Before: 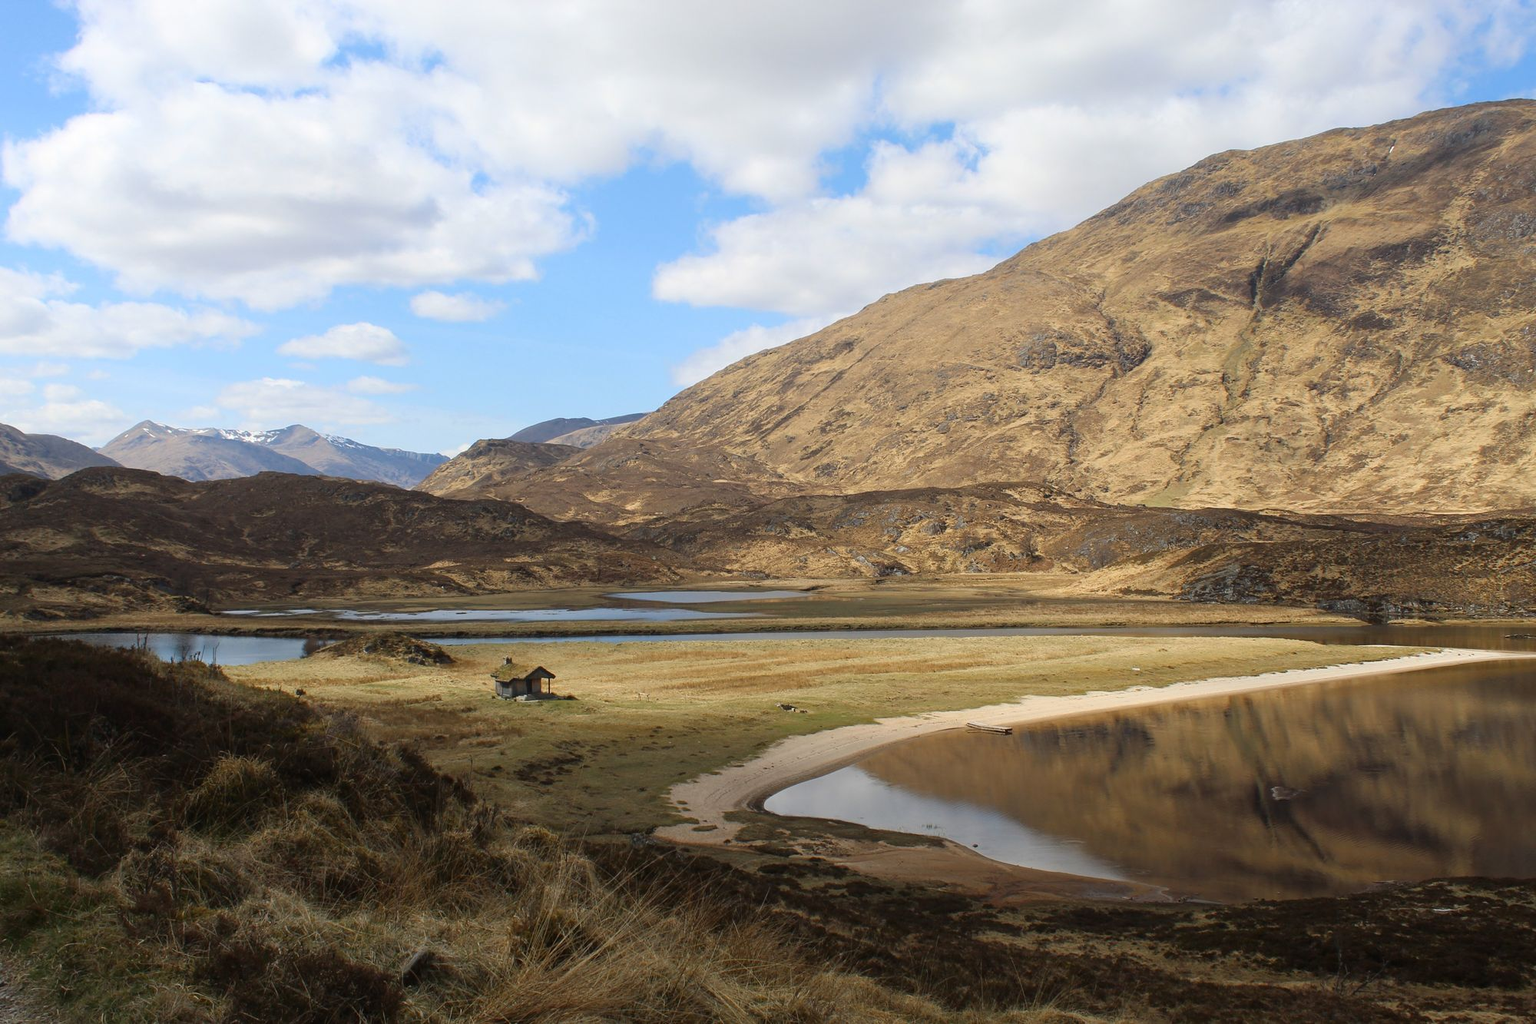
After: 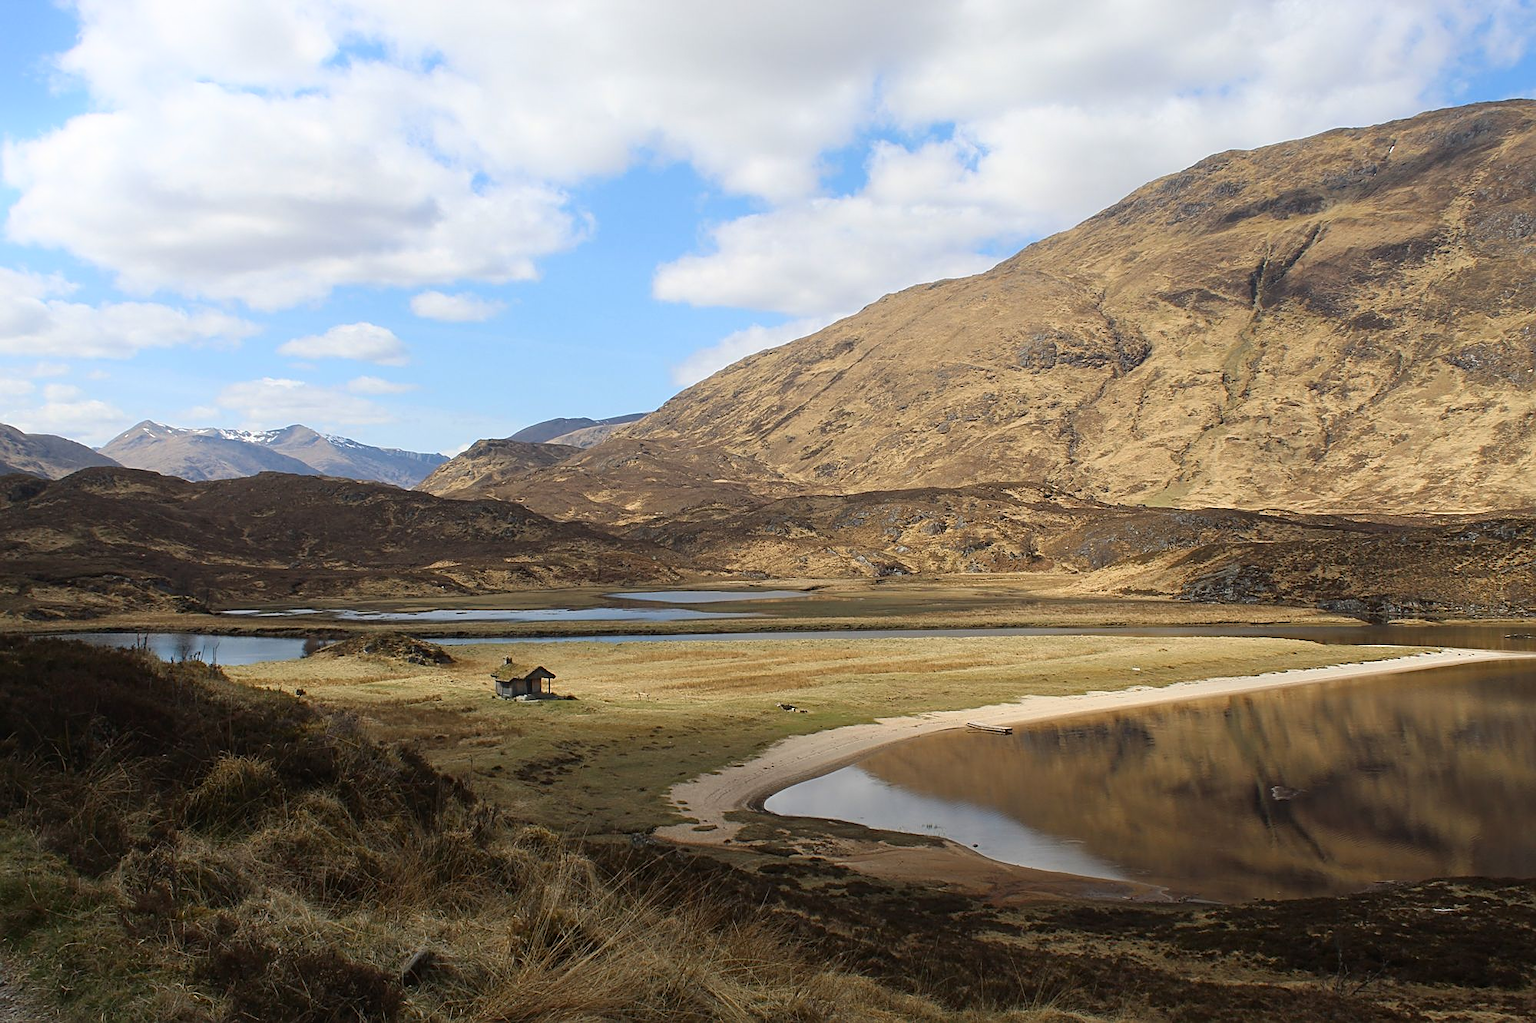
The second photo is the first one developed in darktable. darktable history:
sharpen: on, module defaults
bloom: size 13.65%, threshold 98.39%, strength 4.82%
